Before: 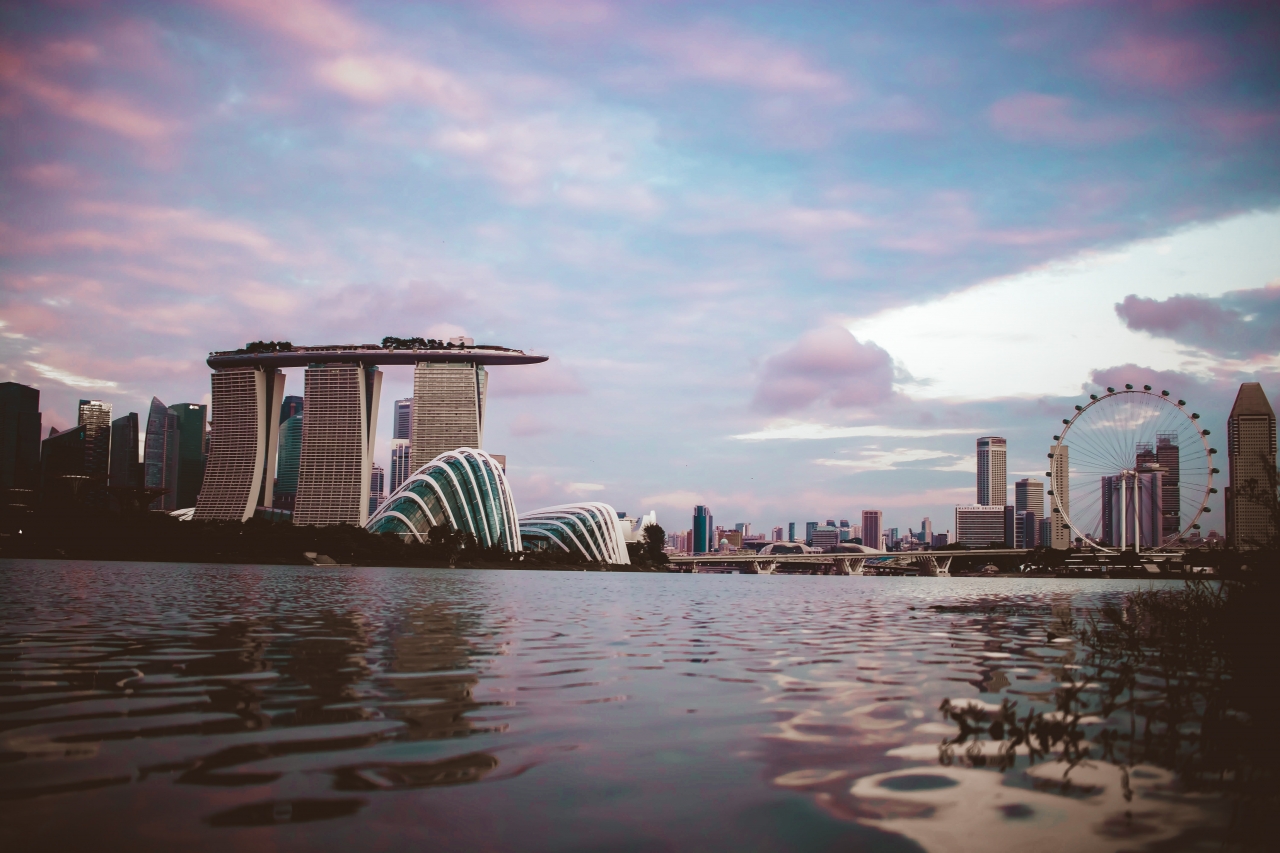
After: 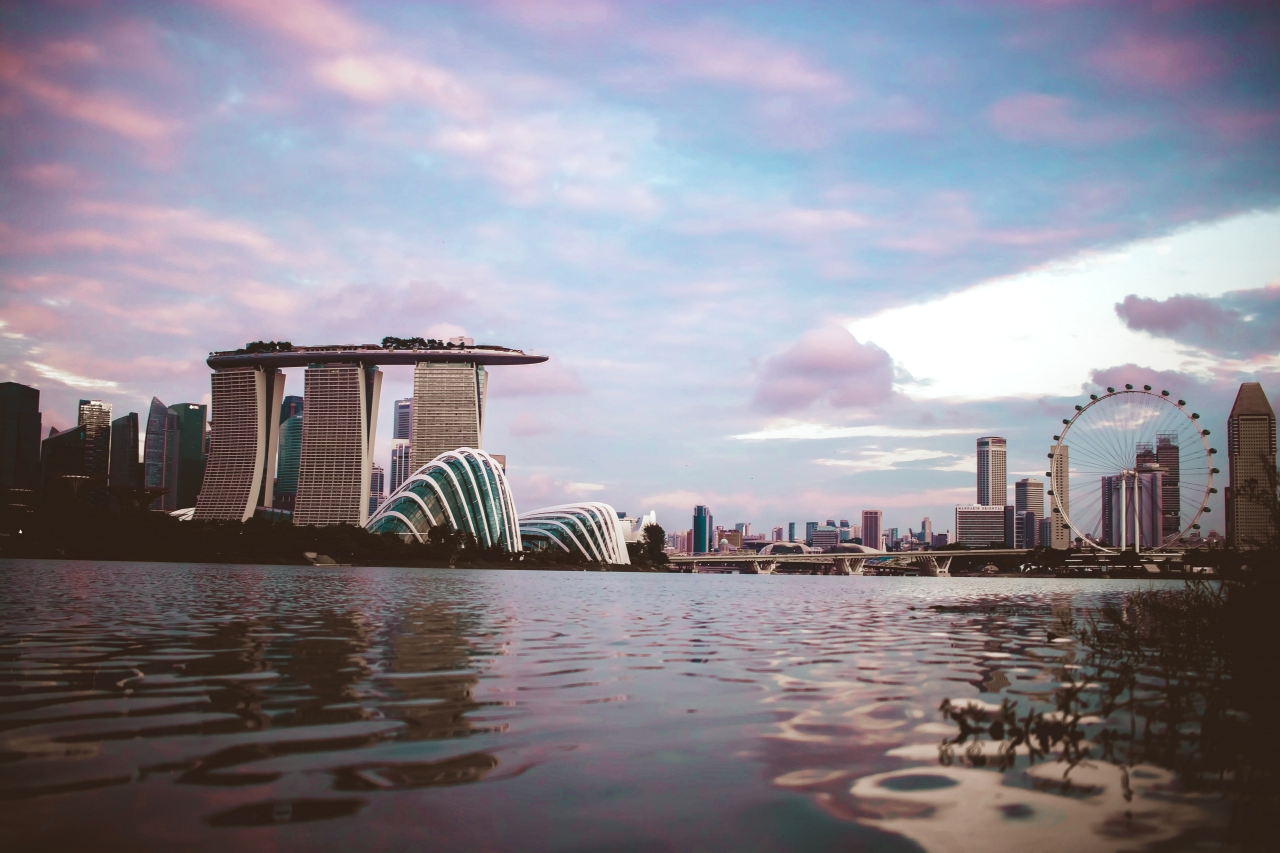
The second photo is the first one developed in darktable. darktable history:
exposure: exposure 0.2 EV, compensate highlight preservation false
white balance: emerald 1
tone equalizer: on, module defaults
